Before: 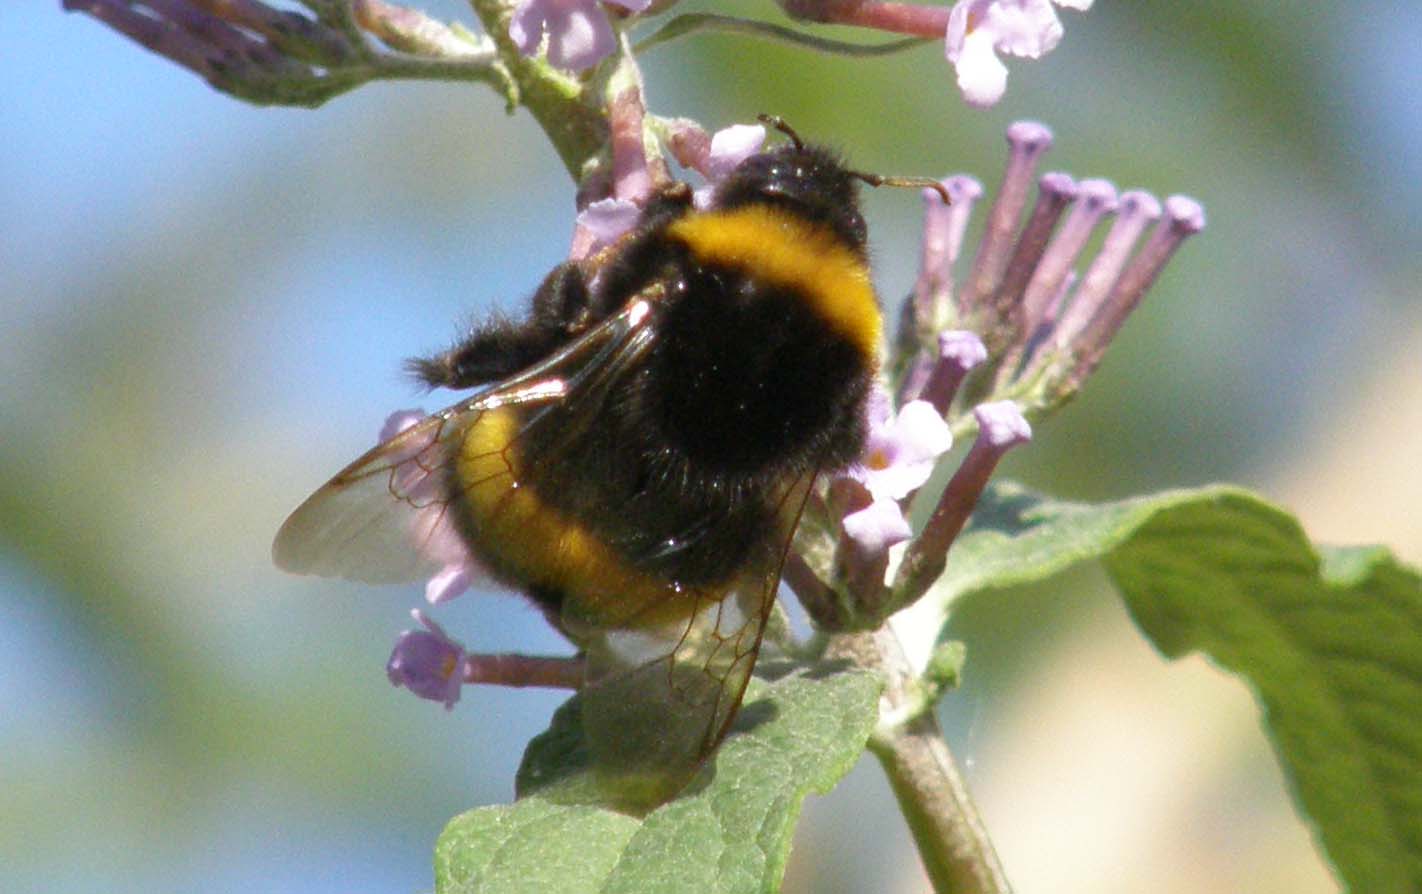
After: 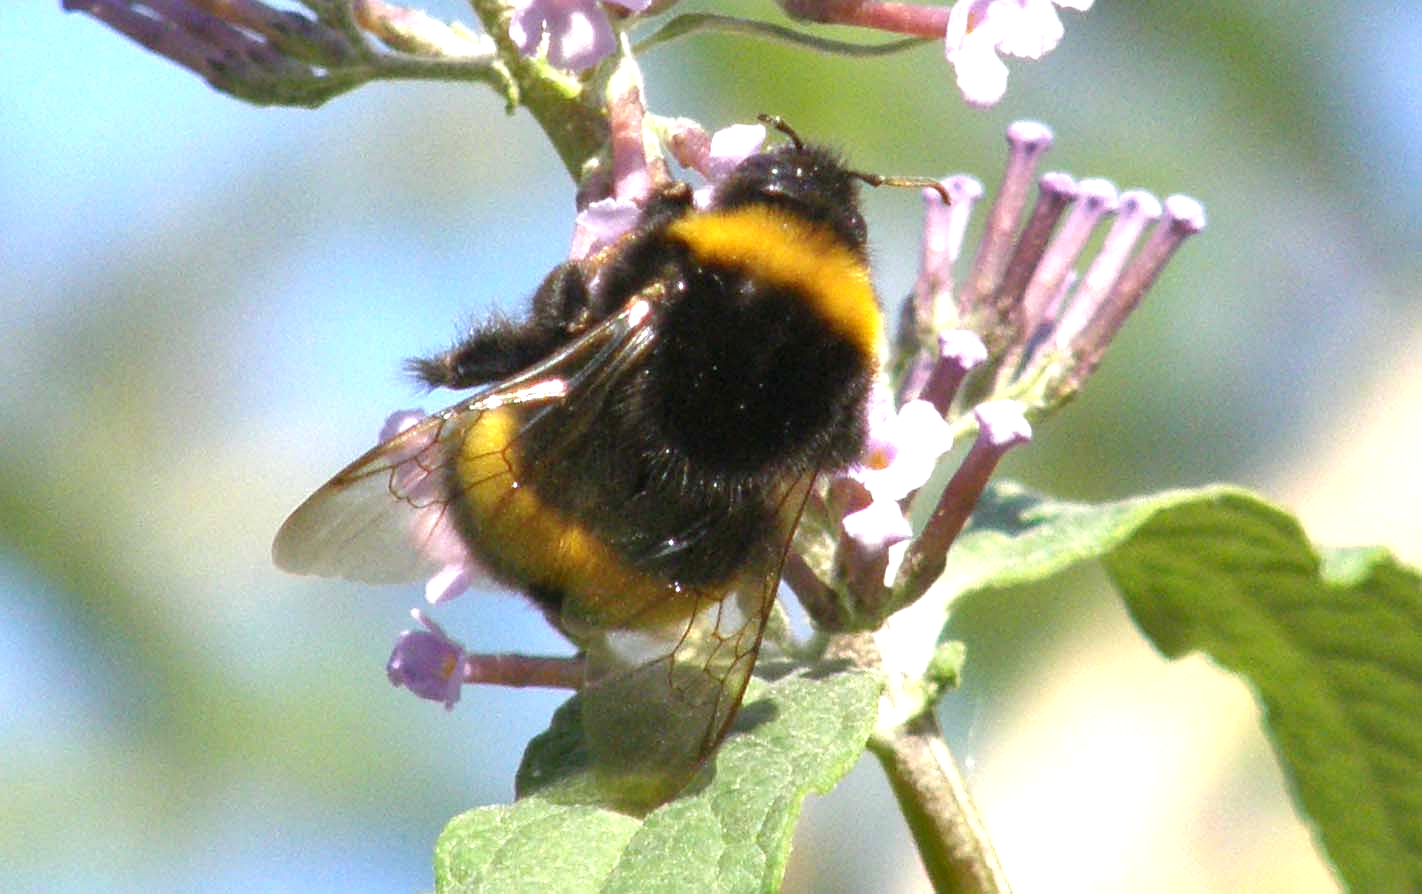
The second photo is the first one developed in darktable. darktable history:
shadows and highlights: shadows 31.99, highlights -32.83, soften with gaussian
exposure: black level correction 0, exposure 0.702 EV, compensate highlight preservation false
sharpen: amount 0.211
